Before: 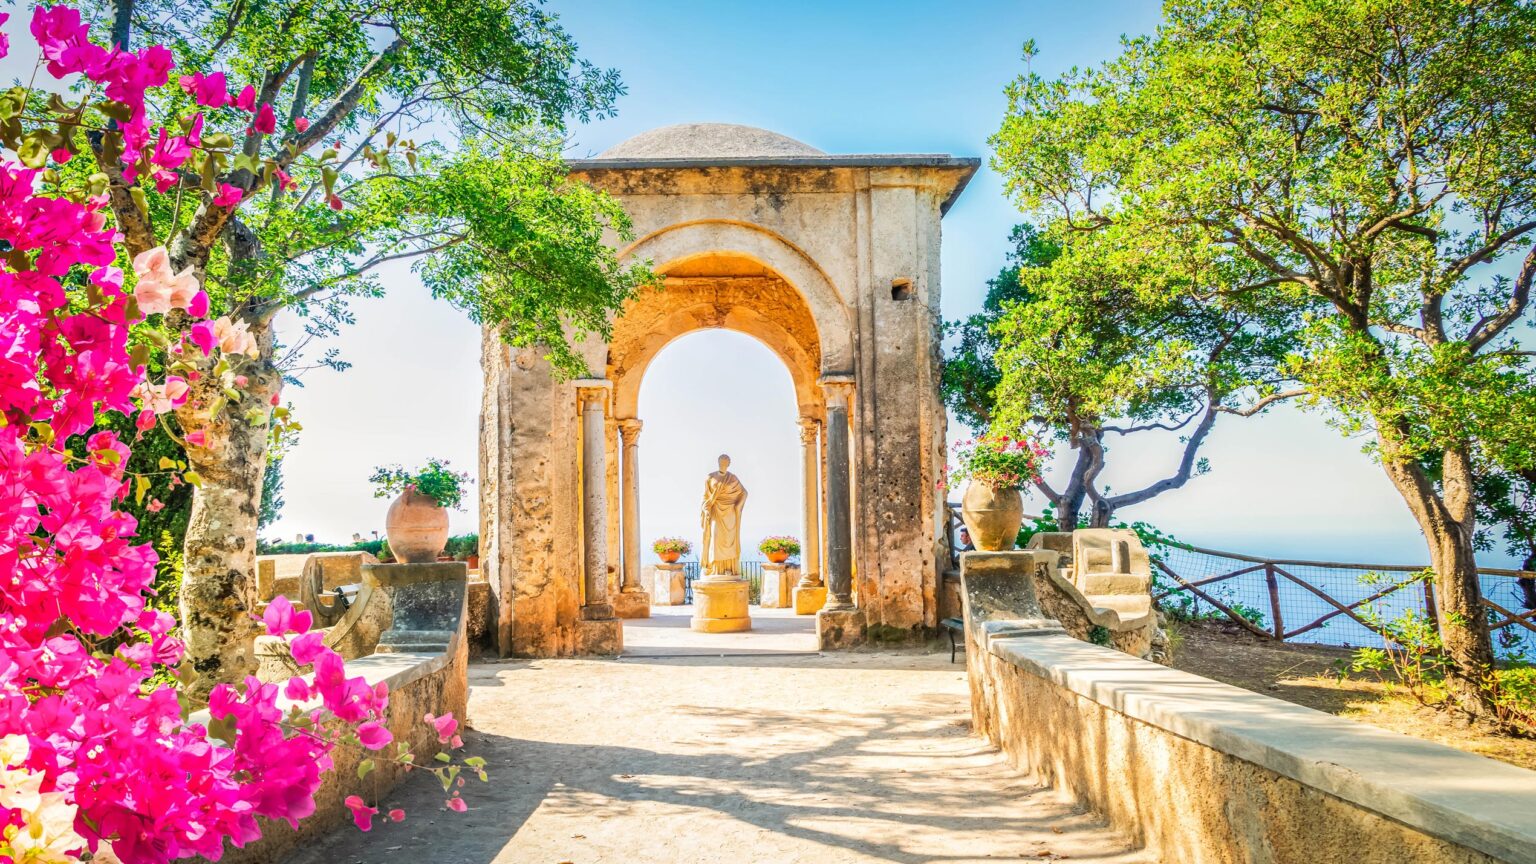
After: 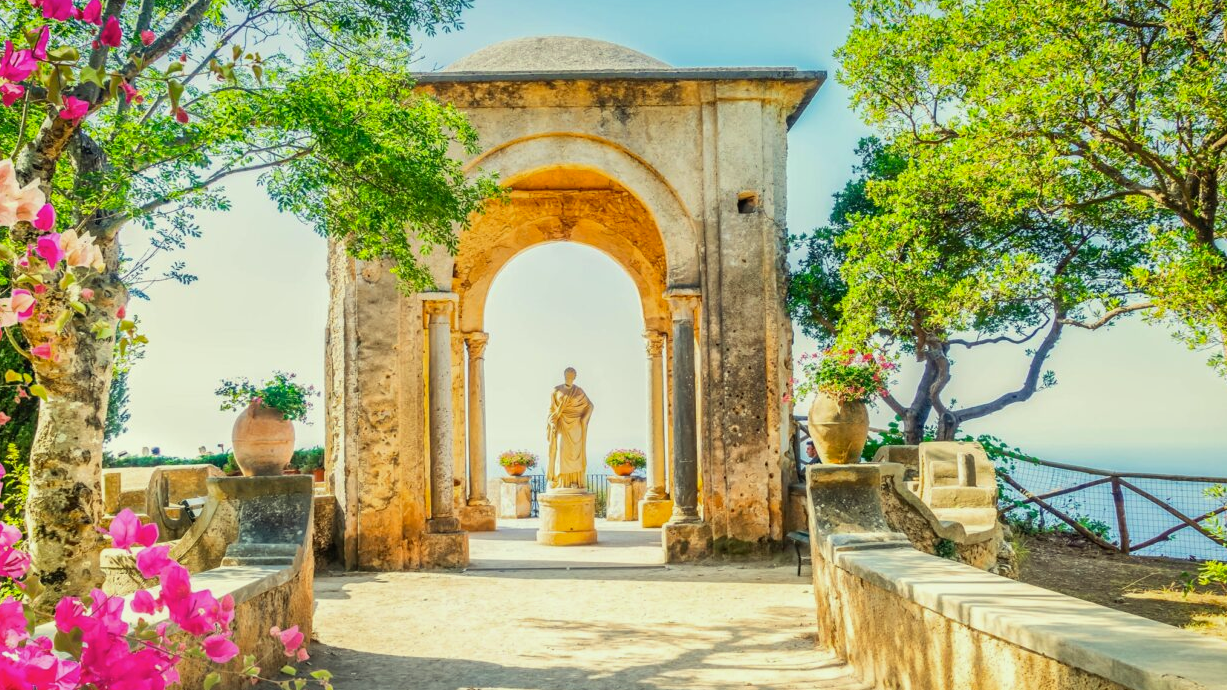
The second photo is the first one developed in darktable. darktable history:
crop and rotate: left 10.071%, top 10.071%, right 10.02%, bottom 10.02%
color correction: highlights a* -5.94, highlights b* 11.19
exposure: exposure -0.153 EV, compensate highlight preservation false
